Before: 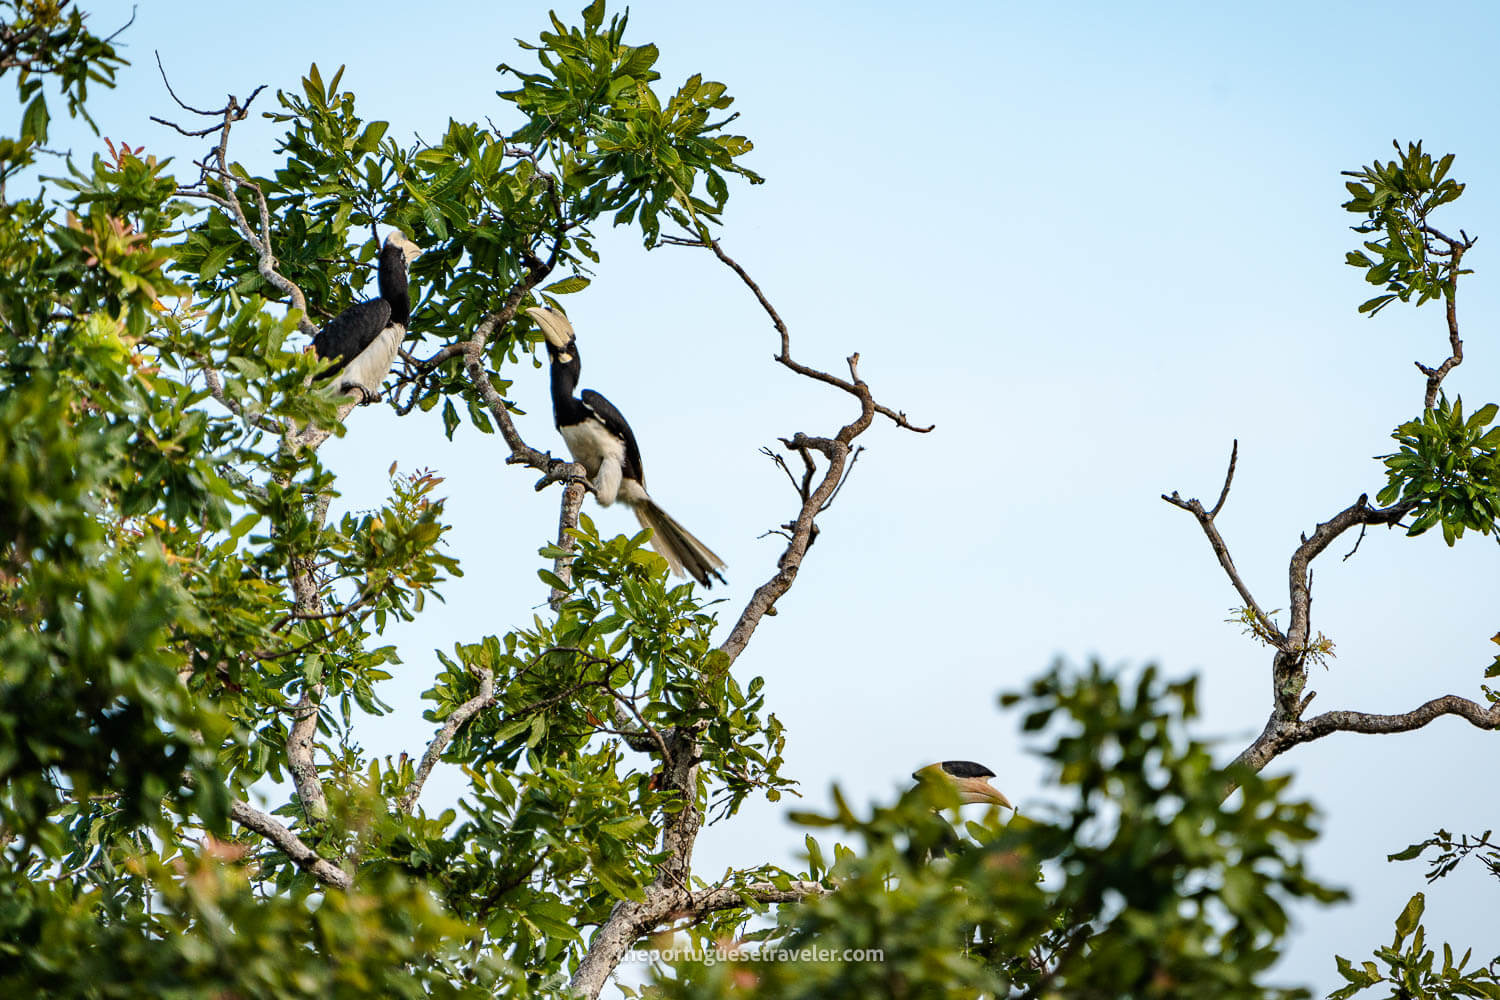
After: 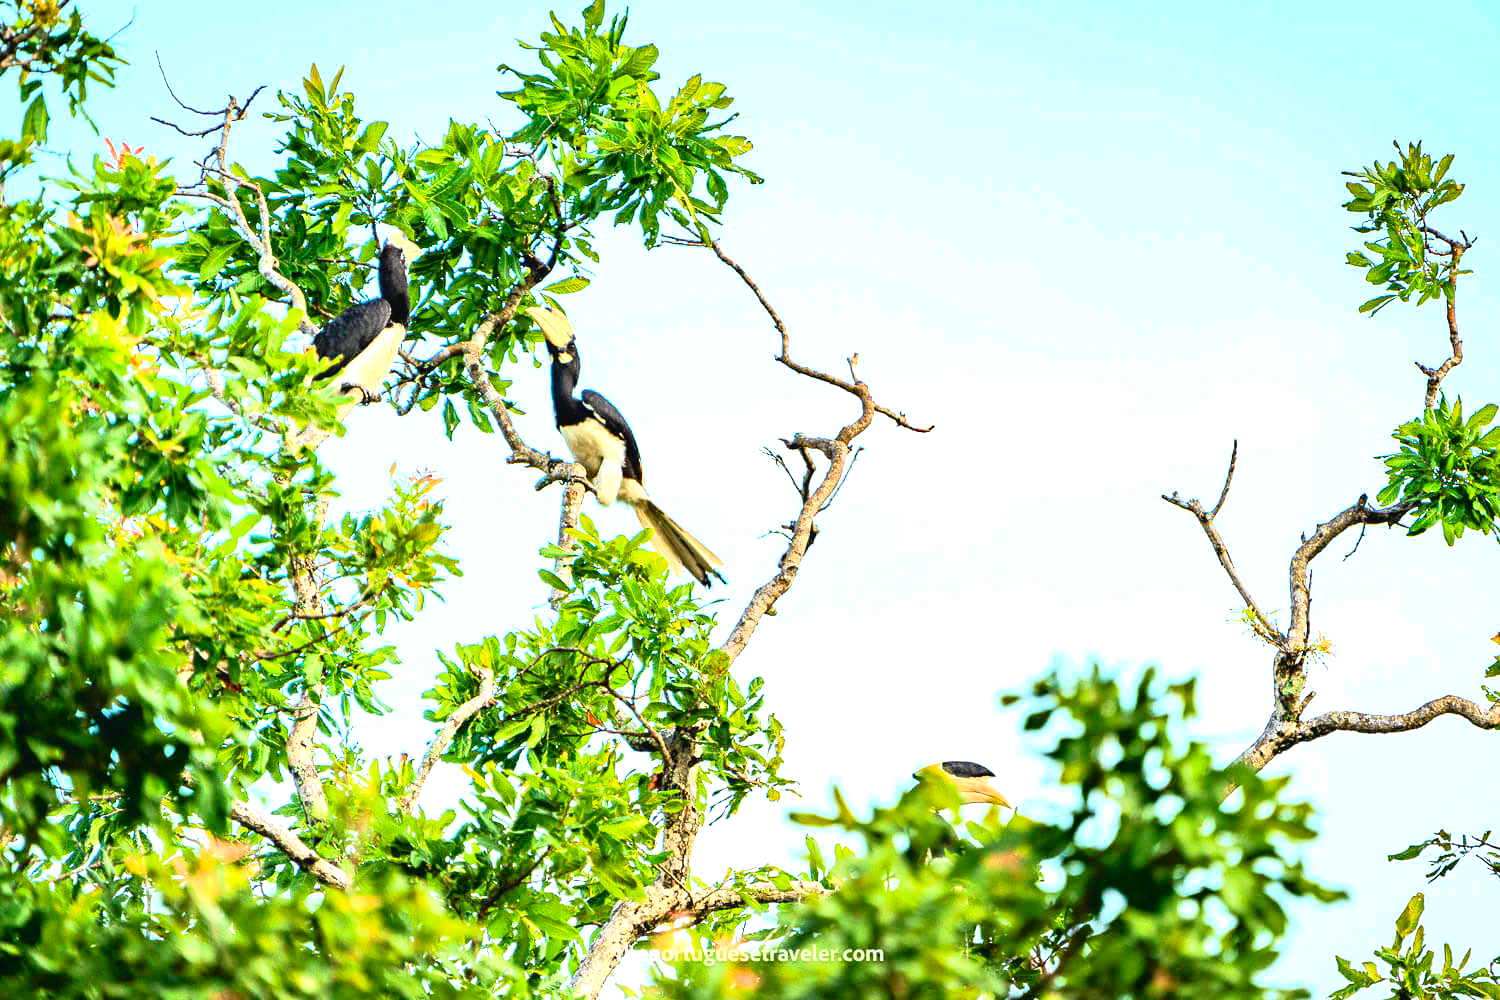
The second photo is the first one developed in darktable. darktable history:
exposure: black level correction 0, exposure 1.696 EV, compensate highlight preservation false
tone curve: curves: ch0 [(0, 0.022) (0.114, 0.088) (0.282, 0.316) (0.446, 0.511) (0.613, 0.693) (0.786, 0.843) (0.999, 0.949)]; ch1 [(0, 0) (0.395, 0.343) (0.463, 0.427) (0.486, 0.474) (0.503, 0.5) (0.535, 0.522) (0.555, 0.546) (0.594, 0.614) (0.755, 0.793) (1, 1)]; ch2 [(0, 0) (0.369, 0.388) (0.449, 0.431) (0.501, 0.5) (0.528, 0.517) (0.561, 0.598) (0.697, 0.721) (1, 1)], color space Lab, independent channels, preserve colors none
contrast brightness saturation: contrast 0.039, saturation 0.154
